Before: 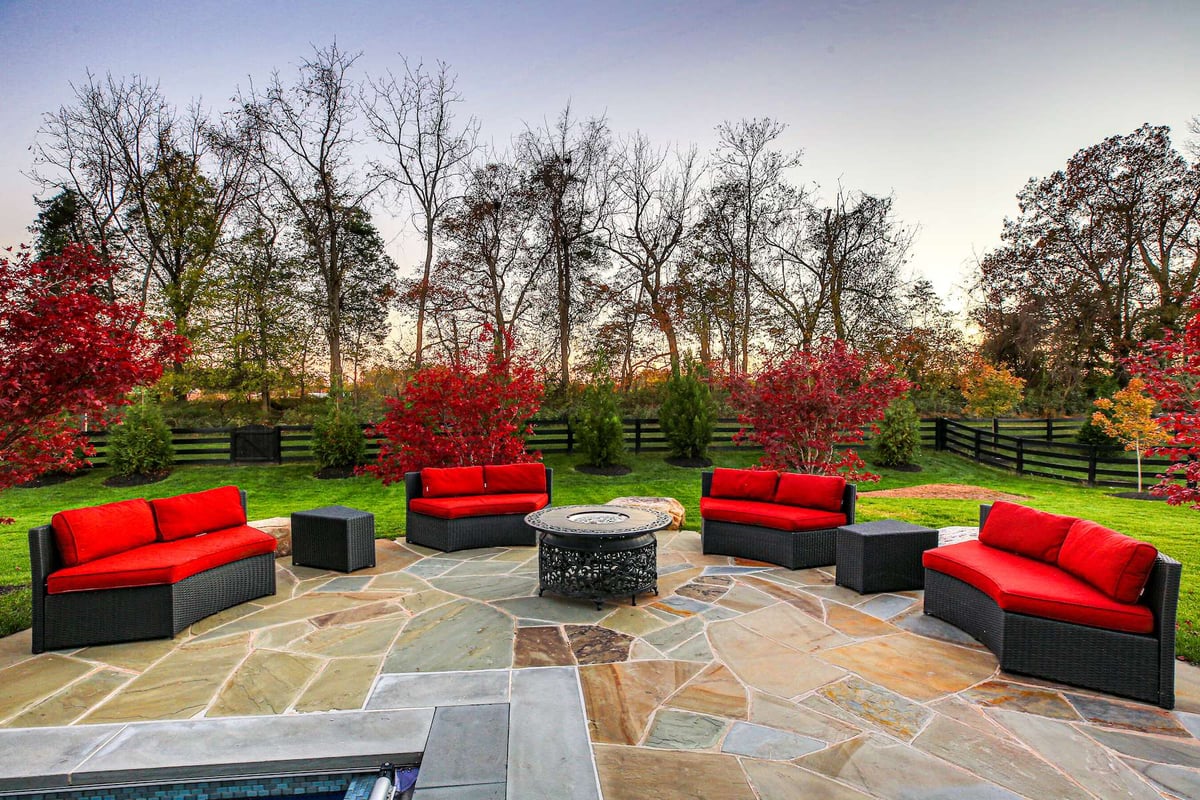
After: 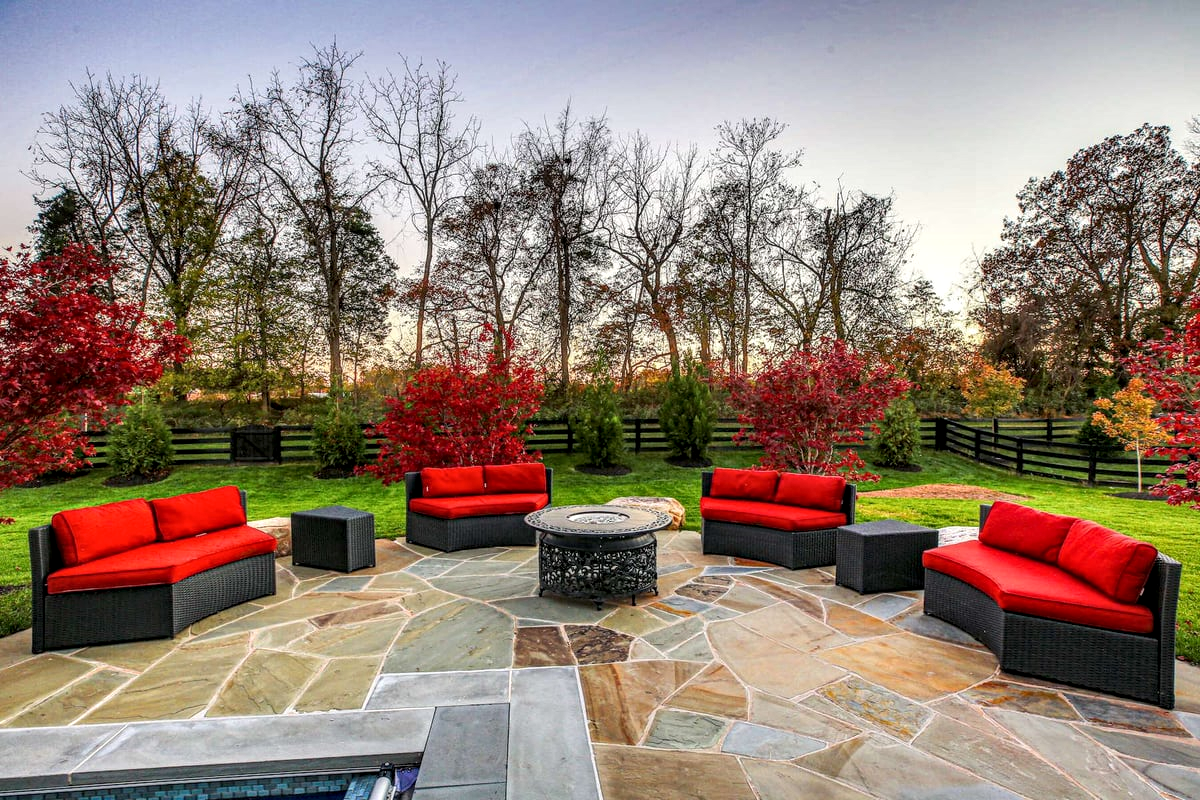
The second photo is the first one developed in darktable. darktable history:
exposure: black level correction 0.001, exposure 0.014 EV, compensate highlight preservation false
local contrast: detail 130%
